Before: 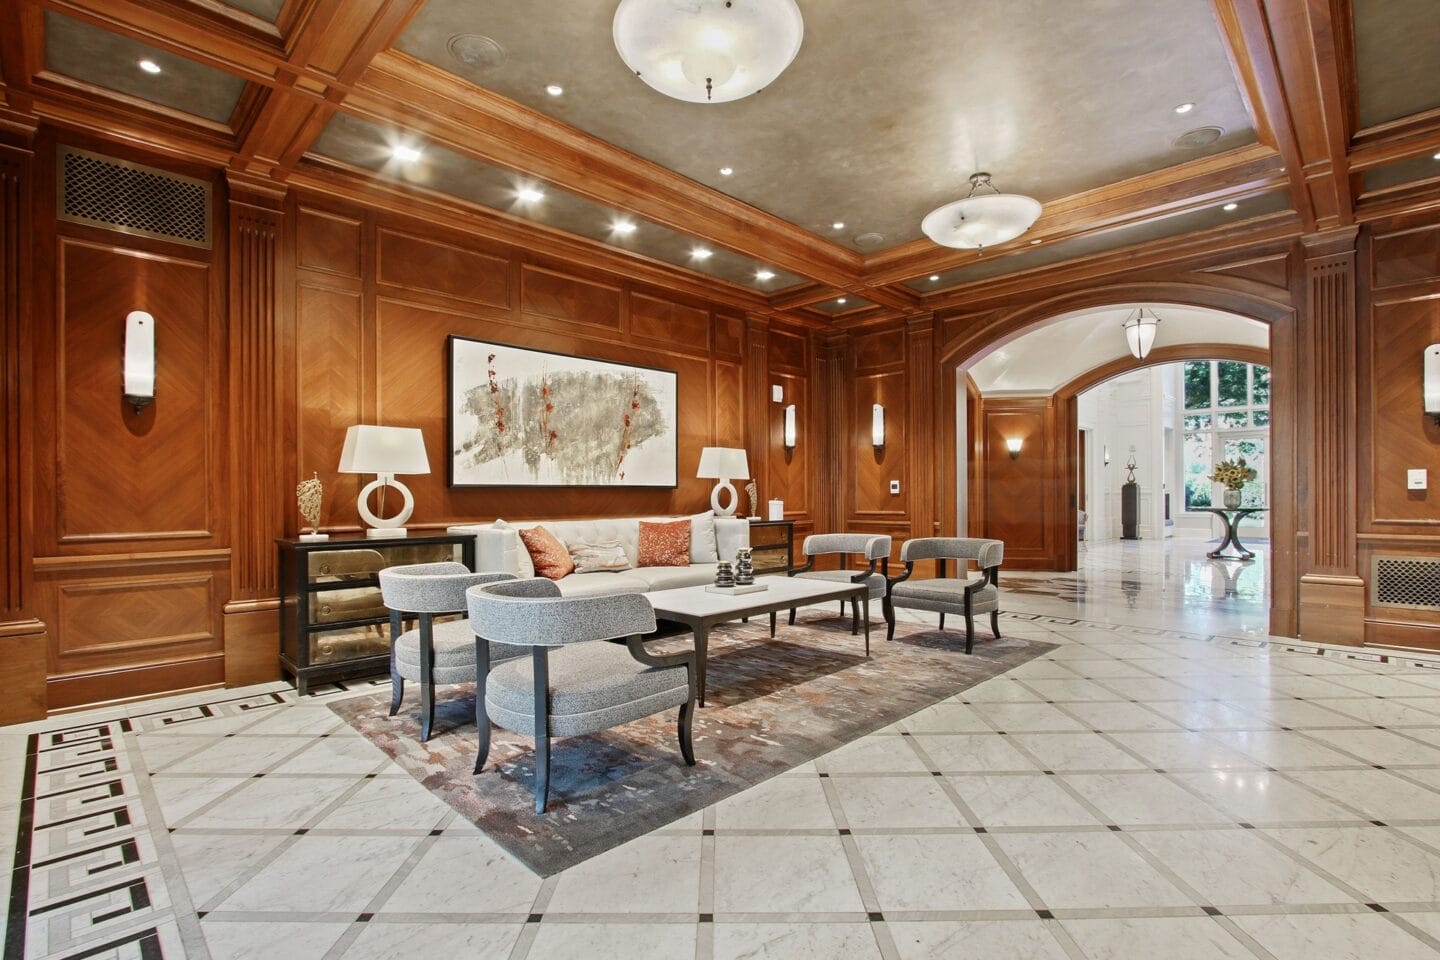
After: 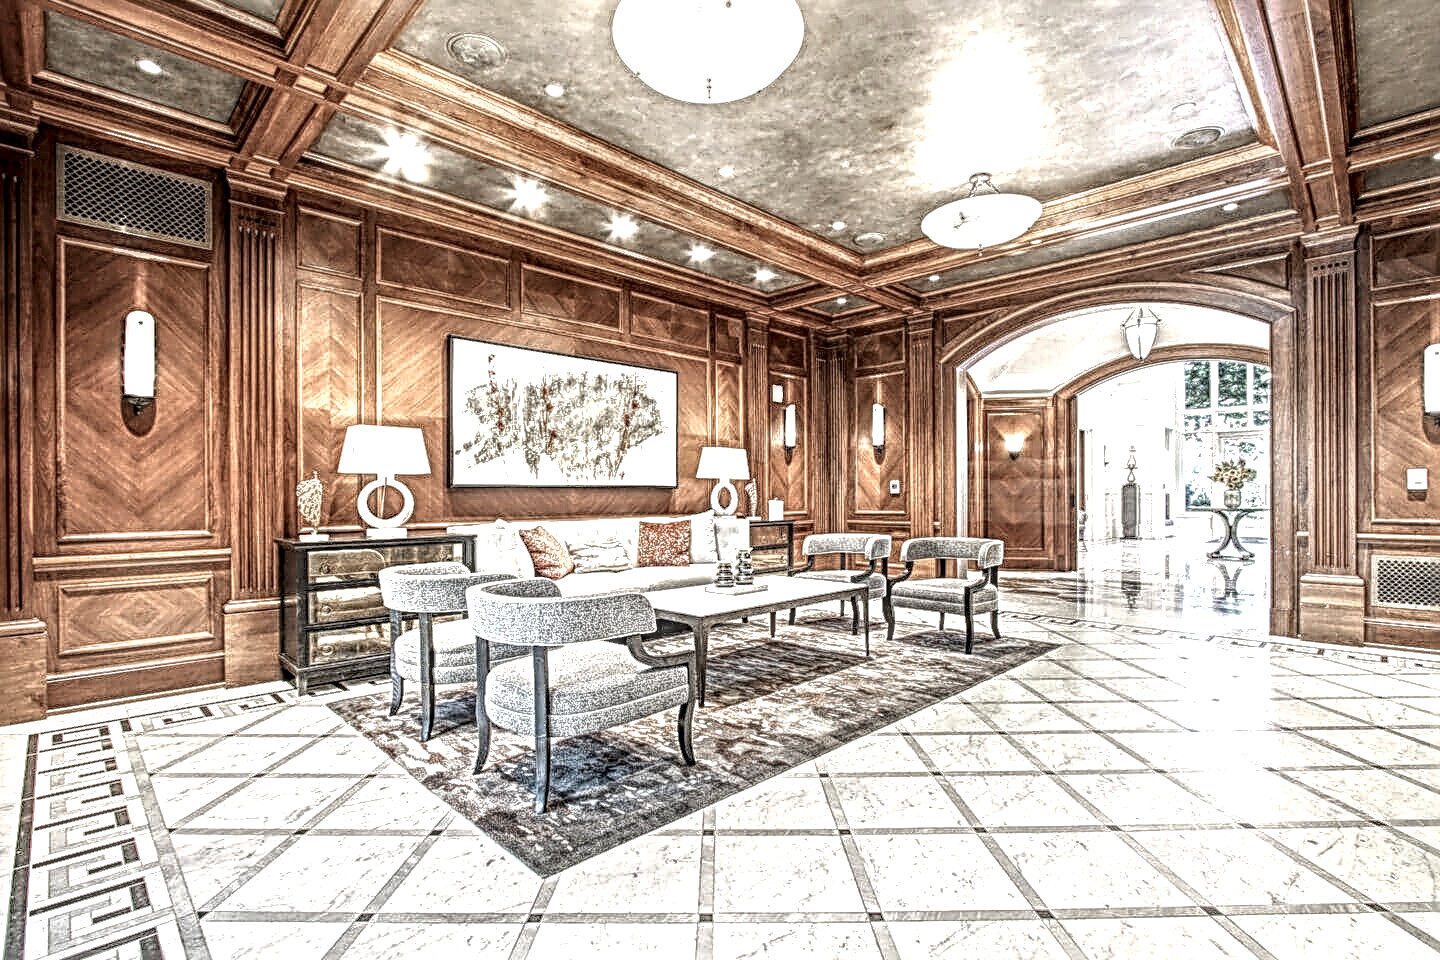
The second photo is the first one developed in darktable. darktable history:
color correction: saturation 0.5
local contrast: highlights 0%, shadows 0%, detail 300%, midtone range 0.3
sharpen: radius 3.69, amount 0.928
exposure: black level correction 0, exposure 1 EV, compensate exposure bias true, compensate highlight preservation false
